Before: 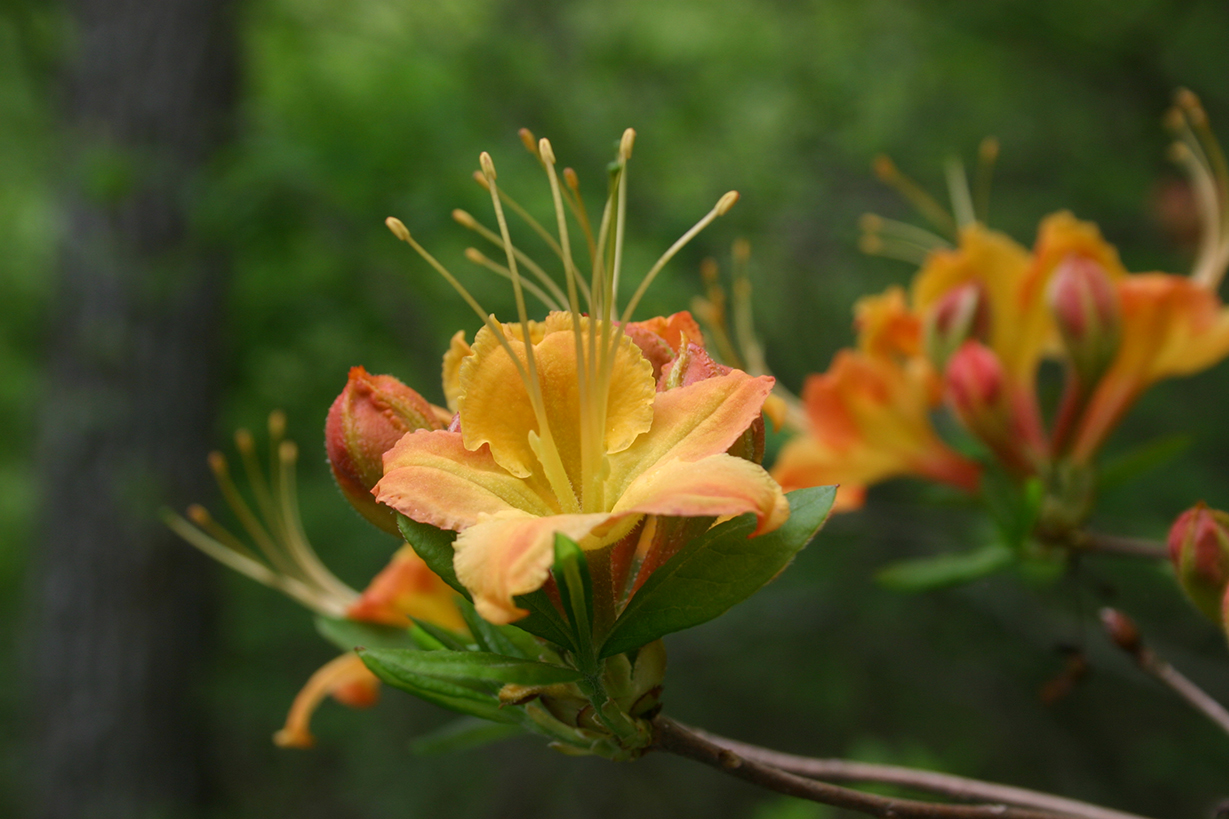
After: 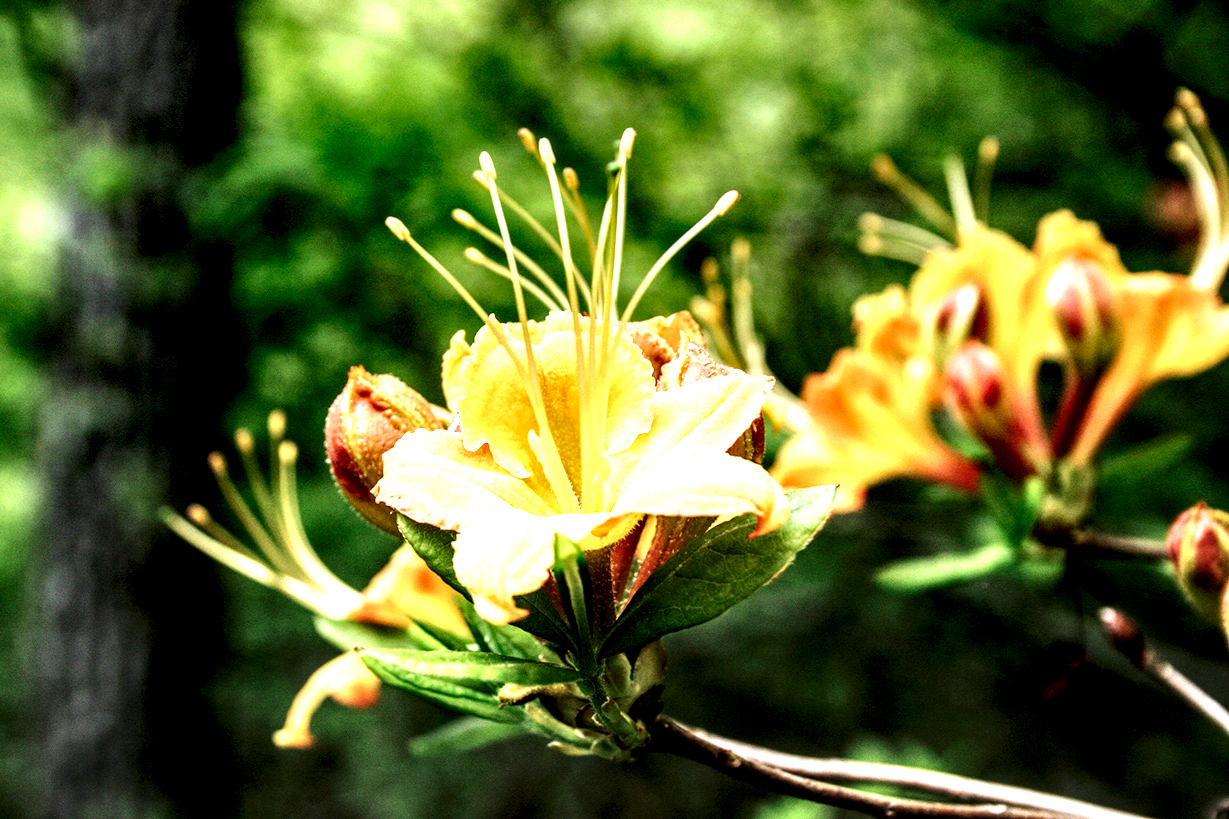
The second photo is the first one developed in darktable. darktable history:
local contrast: highlights 113%, shadows 44%, detail 295%
base curve: curves: ch0 [(0, 0) (0.032, 0.037) (0.105, 0.228) (0.435, 0.76) (0.856, 0.983) (1, 1)], preserve colors none
